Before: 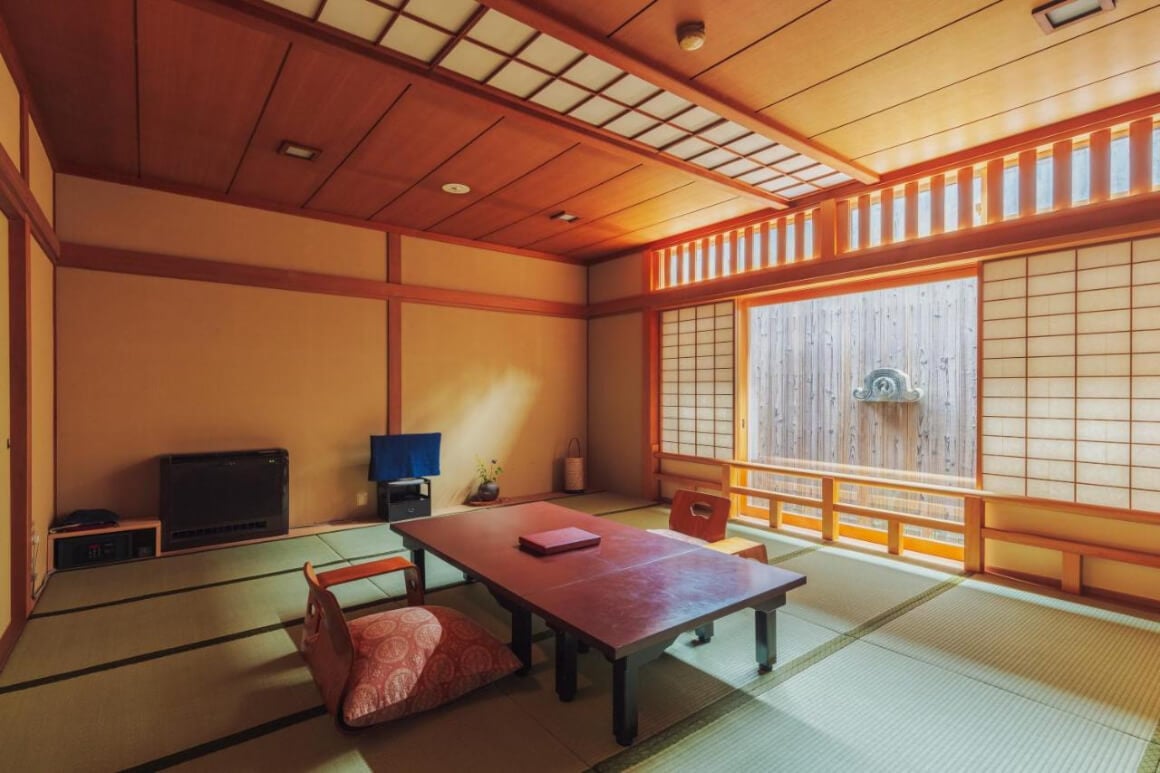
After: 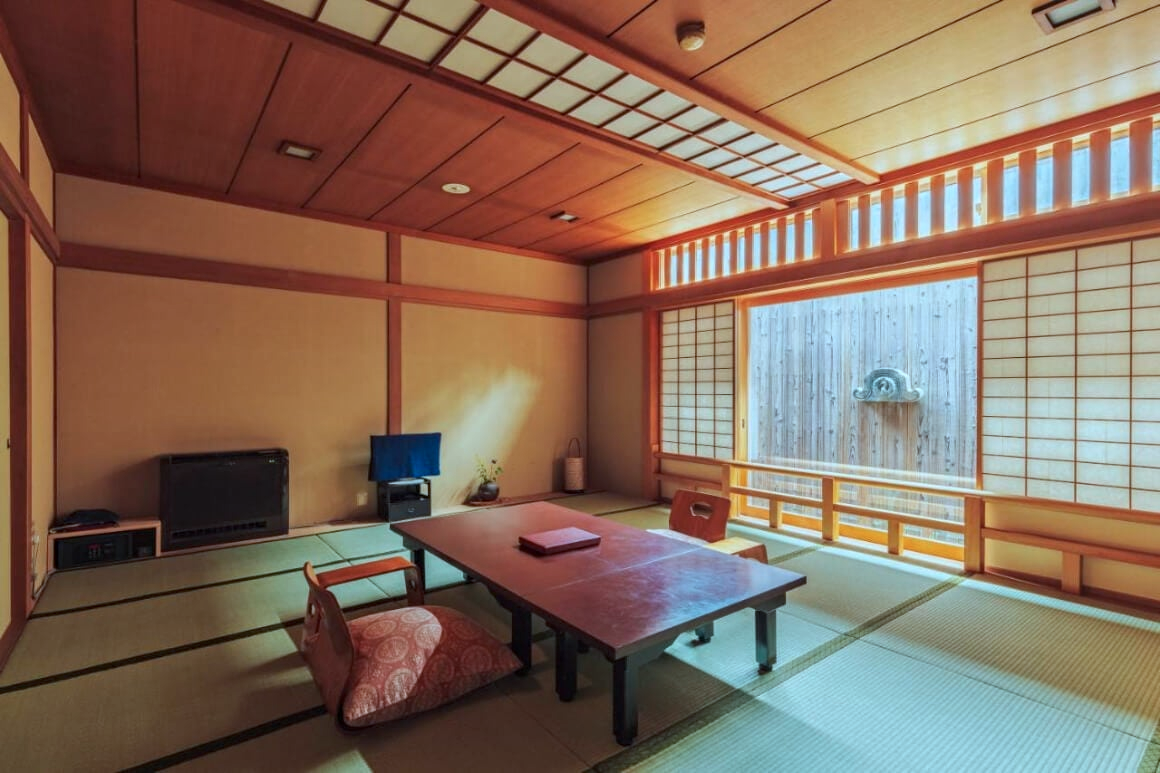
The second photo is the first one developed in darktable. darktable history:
contrast equalizer: y [[0.5, 0.501, 0.532, 0.538, 0.54, 0.541], [0.5 ×6], [0.5 ×6], [0 ×6], [0 ×6]]
color correction: highlights a* -11.72, highlights b* -15.56
